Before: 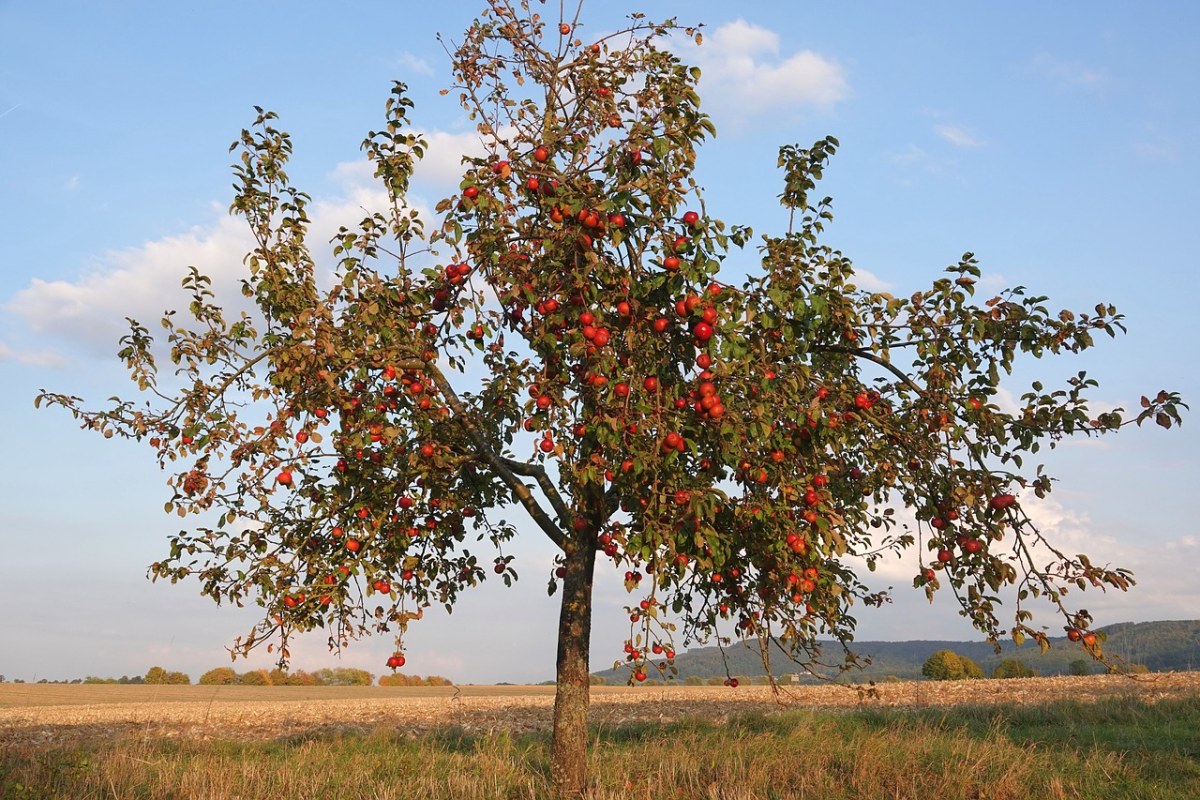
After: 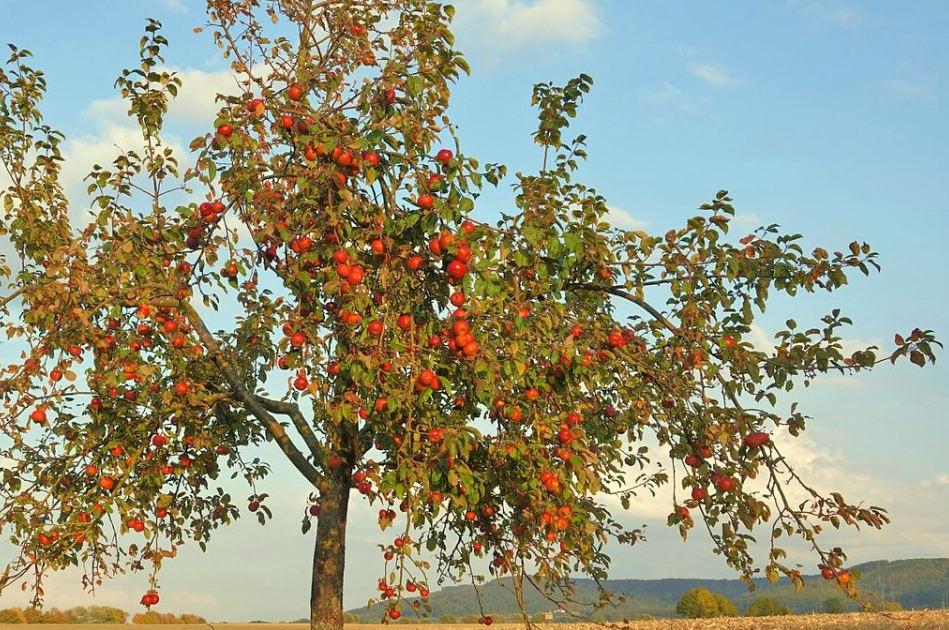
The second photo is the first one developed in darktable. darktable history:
crop and rotate: left 20.539%, top 7.79%, right 0.341%, bottom 13.382%
tone equalizer: -7 EV 0.161 EV, -6 EV 0.634 EV, -5 EV 1.14 EV, -4 EV 1.34 EV, -3 EV 1.12 EV, -2 EV 0.6 EV, -1 EV 0.158 EV
velvia: on, module defaults
color correction: highlights a* -5.81, highlights b* 11.05
